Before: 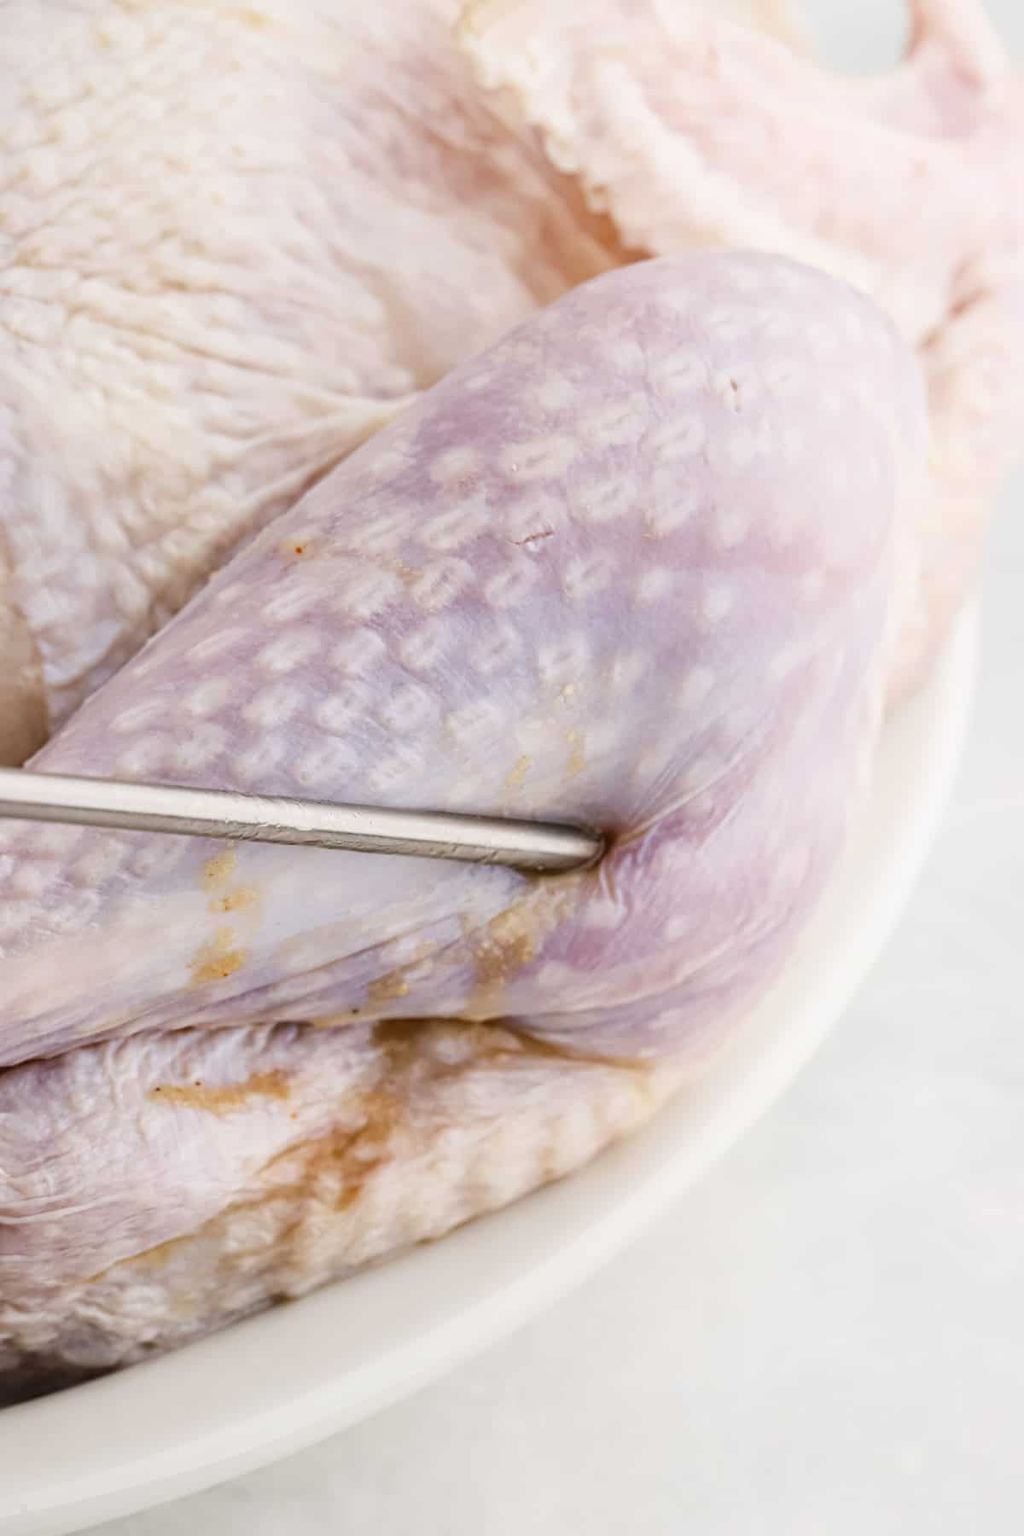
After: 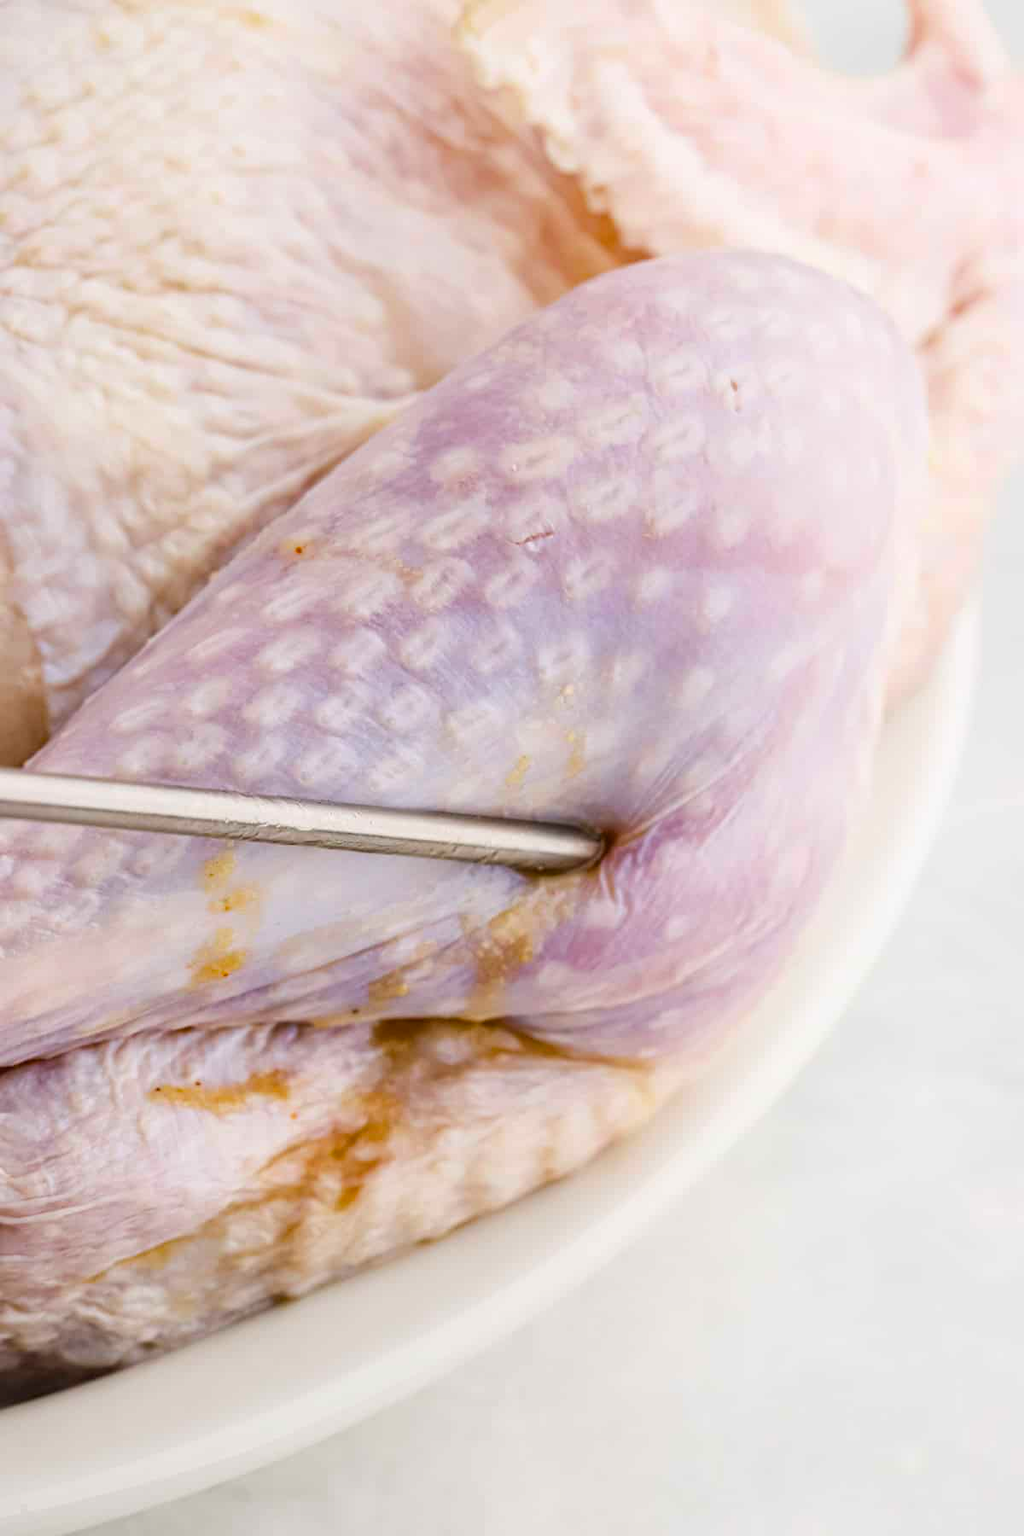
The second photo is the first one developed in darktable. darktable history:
color balance rgb: linear chroma grading › global chroma 9.752%, perceptual saturation grading › global saturation 29.93%
